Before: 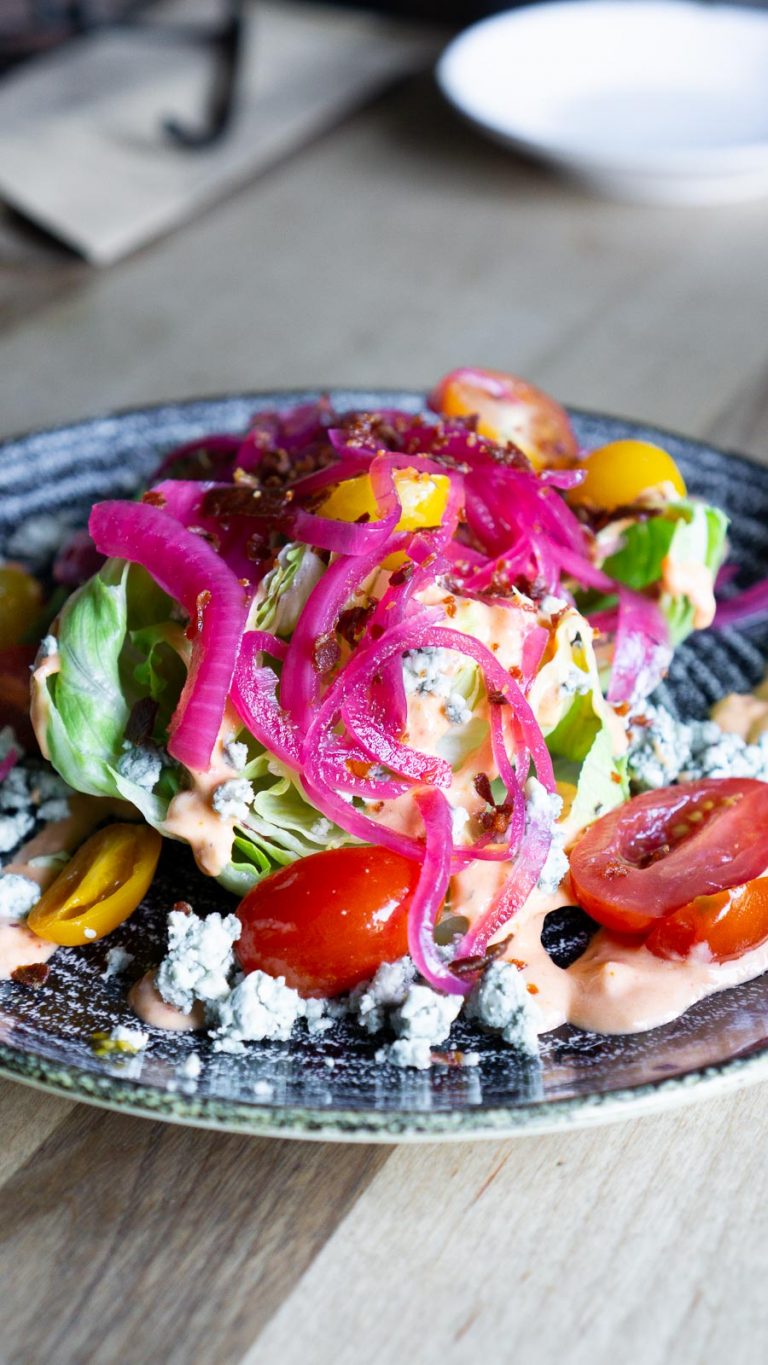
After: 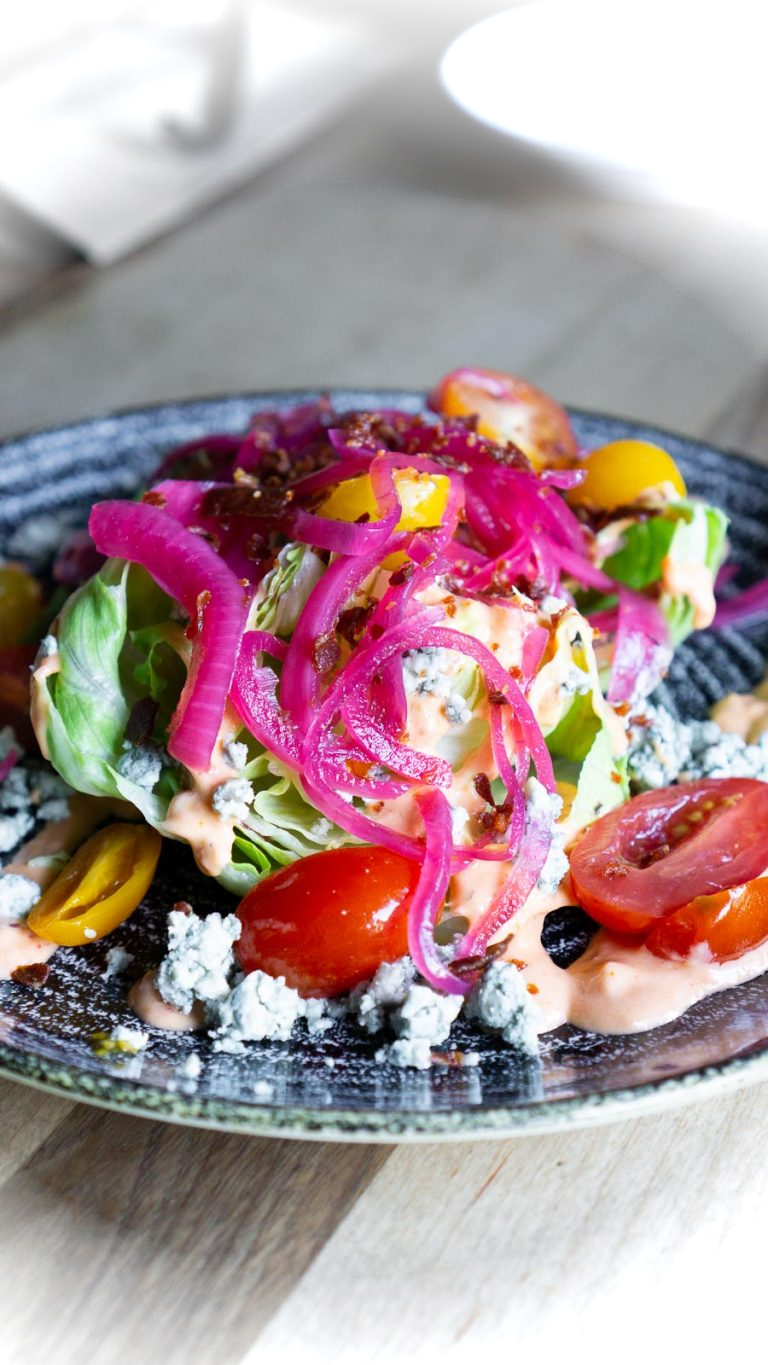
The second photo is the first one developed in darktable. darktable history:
vignetting: fall-off radius 32.46%, brightness 0.993, saturation -0.494, center (-0.077, 0.07)
